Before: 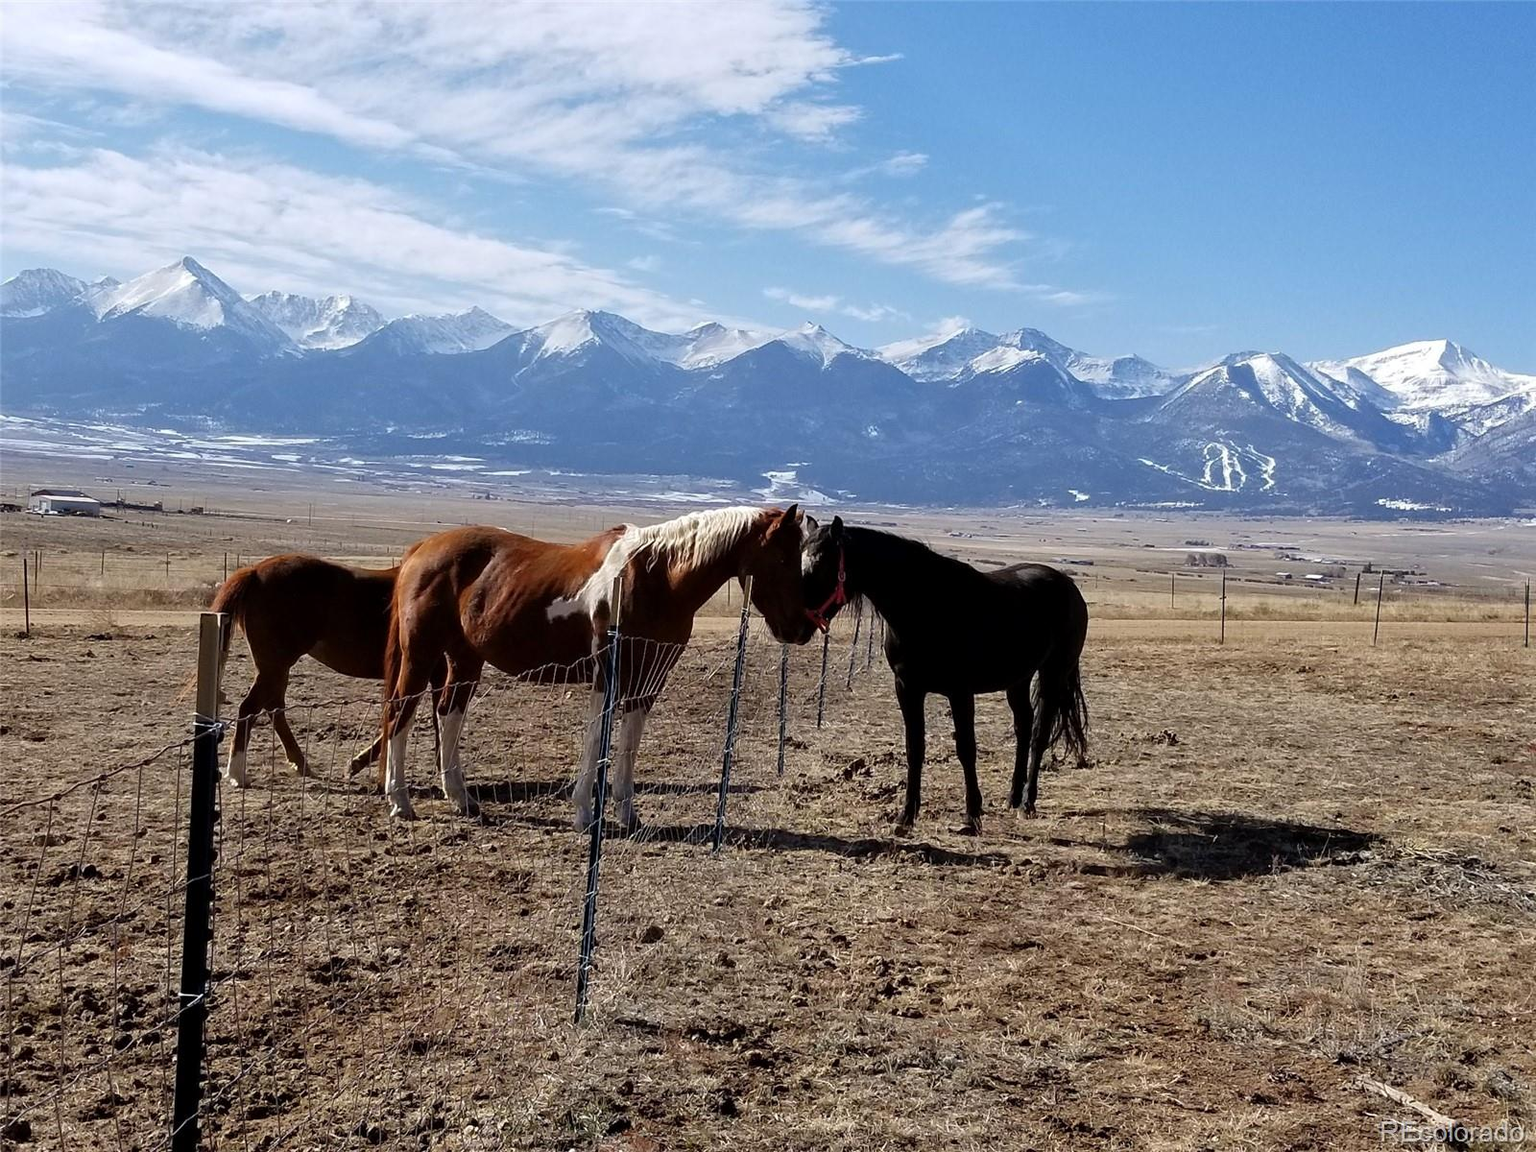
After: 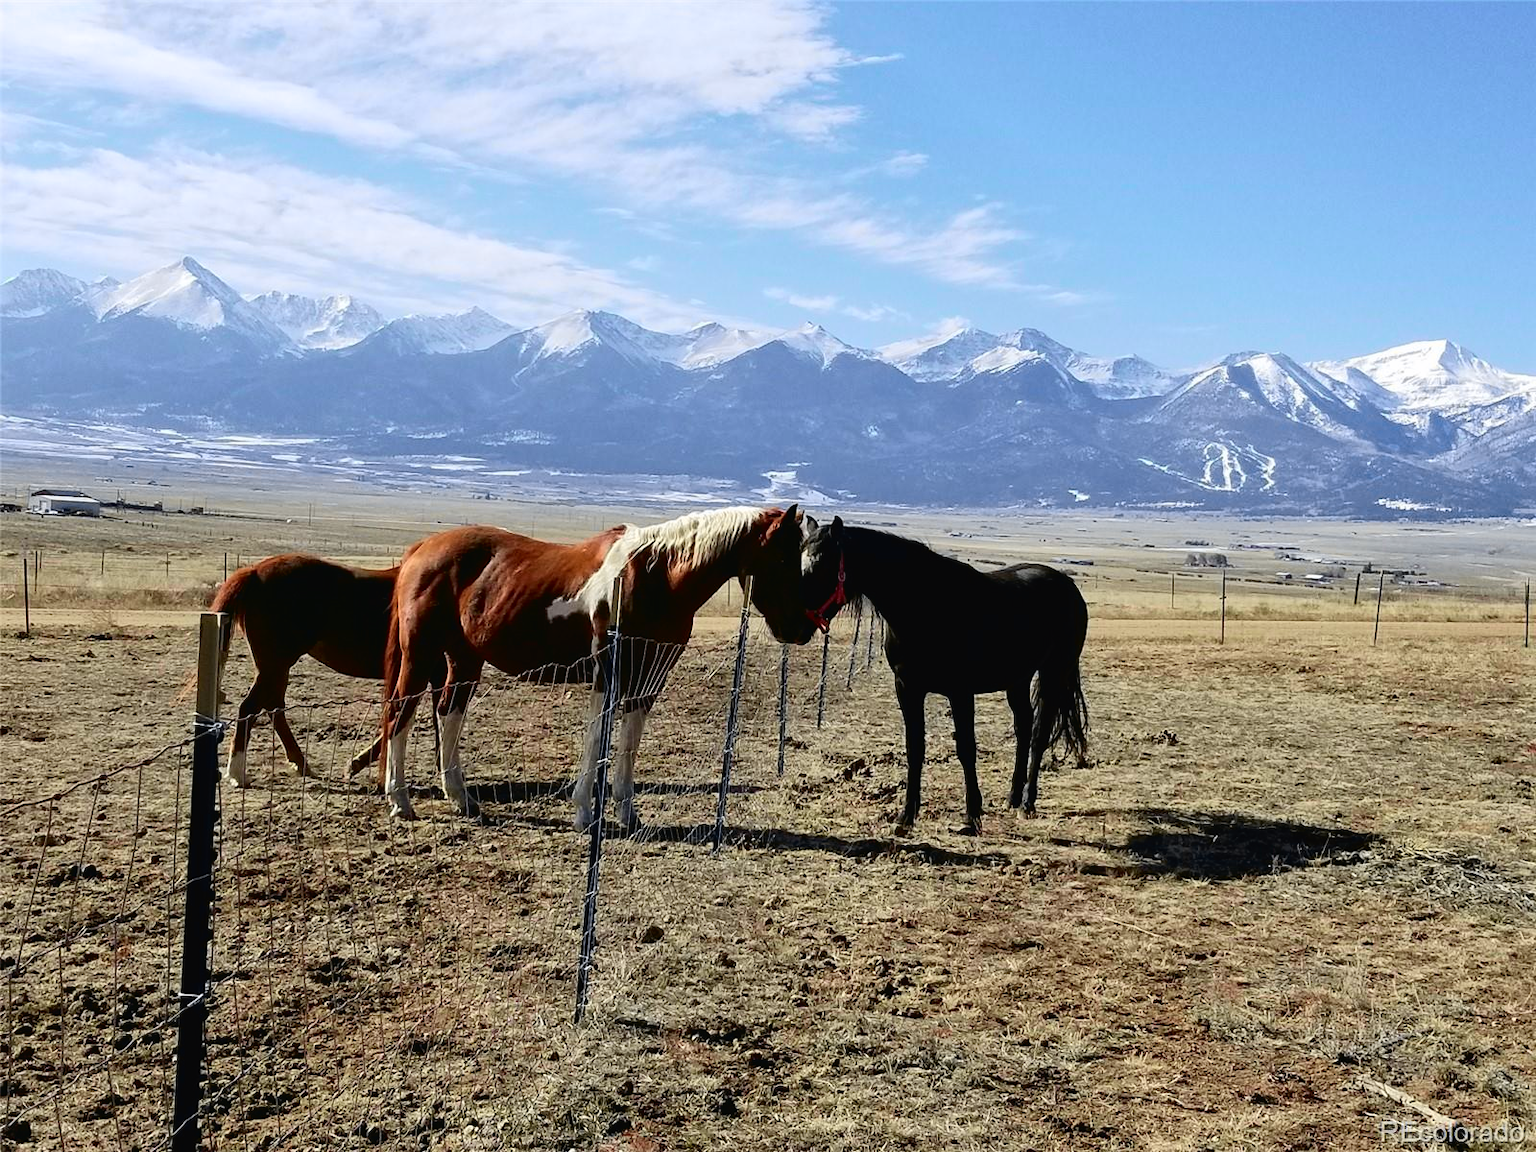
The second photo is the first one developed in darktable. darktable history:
tone curve: curves: ch0 [(0, 0.018) (0.061, 0.041) (0.205, 0.191) (0.289, 0.292) (0.39, 0.424) (0.493, 0.551) (0.666, 0.743) (0.795, 0.841) (1, 0.998)]; ch1 [(0, 0) (0.385, 0.343) (0.439, 0.415) (0.494, 0.498) (0.501, 0.501) (0.51, 0.496) (0.548, 0.554) (0.586, 0.61) (0.684, 0.658) (0.783, 0.804) (1, 1)]; ch2 [(0, 0) (0.304, 0.31) (0.403, 0.399) (0.441, 0.428) (0.47, 0.469) (0.498, 0.496) (0.524, 0.538) (0.566, 0.588) (0.648, 0.665) (0.697, 0.699) (1, 1)], color space Lab, independent channels, preserve colors none
